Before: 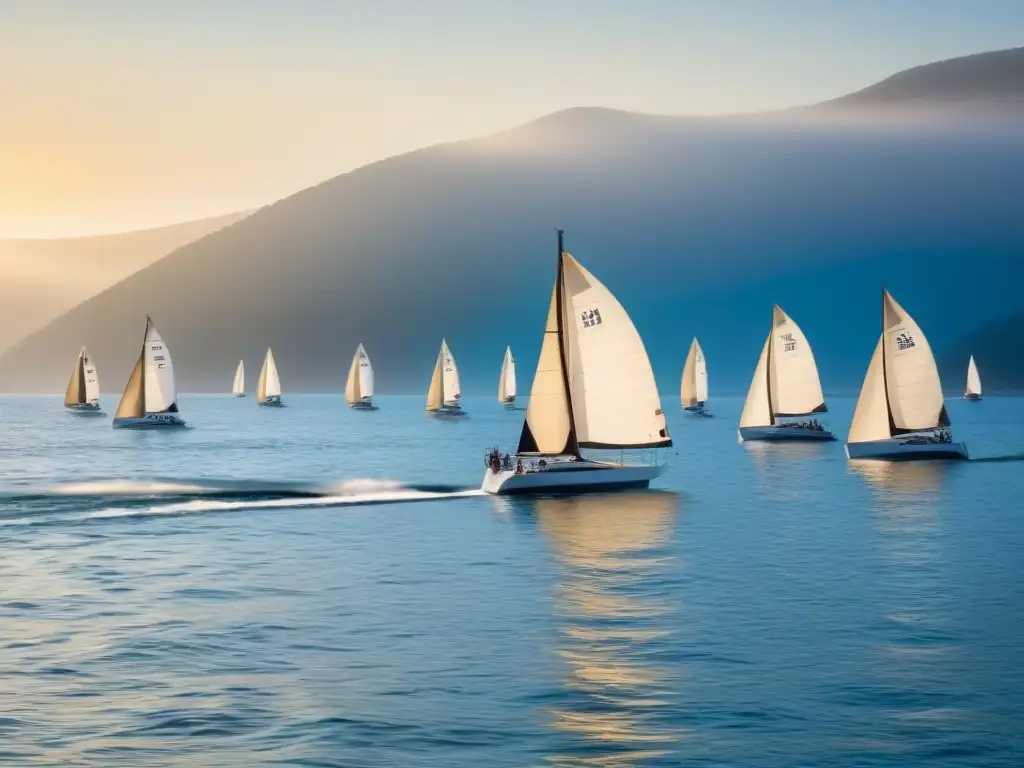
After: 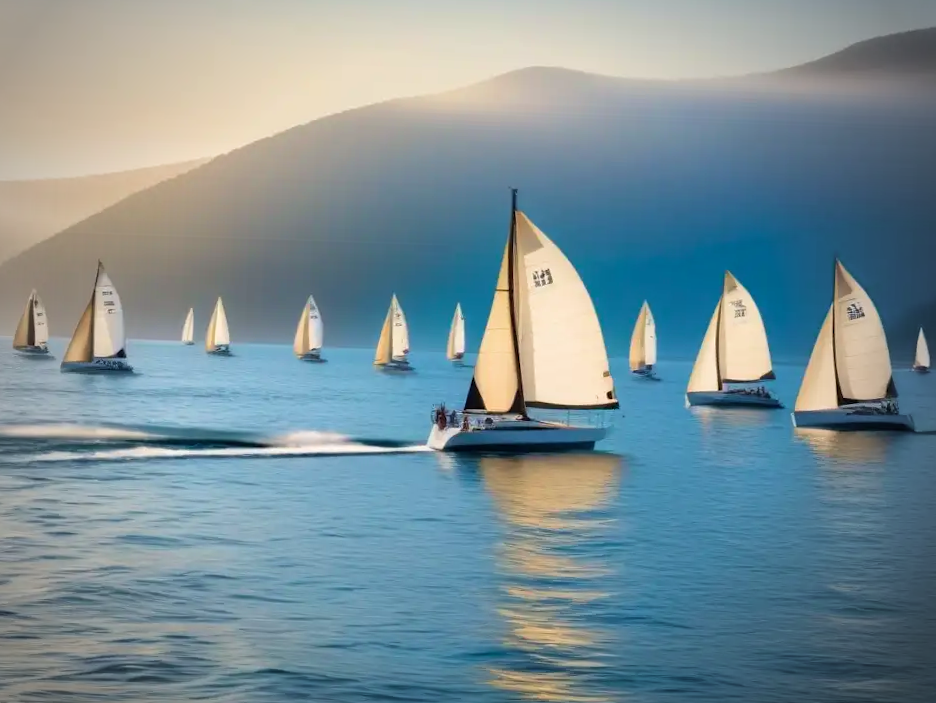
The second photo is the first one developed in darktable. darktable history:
crop and rotate: angle -1.92°, left 3.081%, top 3.749%, right 1.424%, bottom 0.671%
velvia: on, module defaults
vignetting: fall-off start 67%, width/height ratio 1.017, unbound false
